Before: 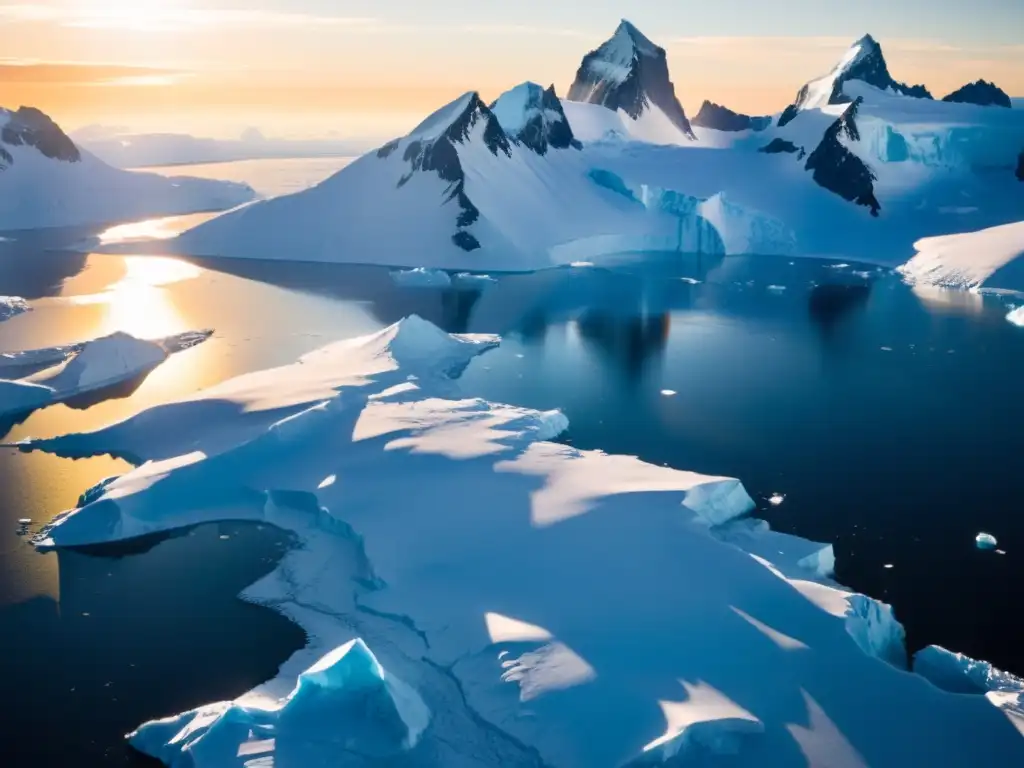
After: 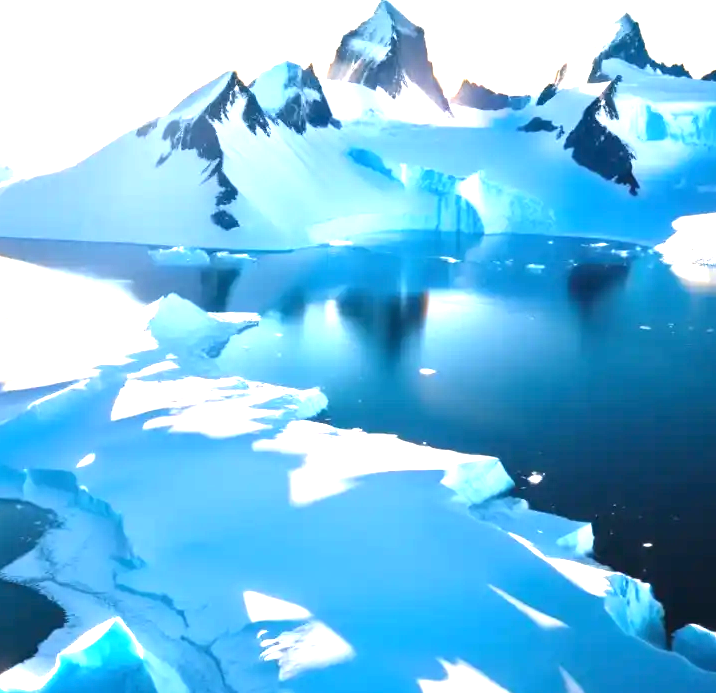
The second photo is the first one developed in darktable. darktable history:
exposure: black level correction 0, exposure 1.665 EV, compensate highlight preservation false
crop and rotate: left 23.551%, top 2.852%, right 6.441%, bottom 6.796%
